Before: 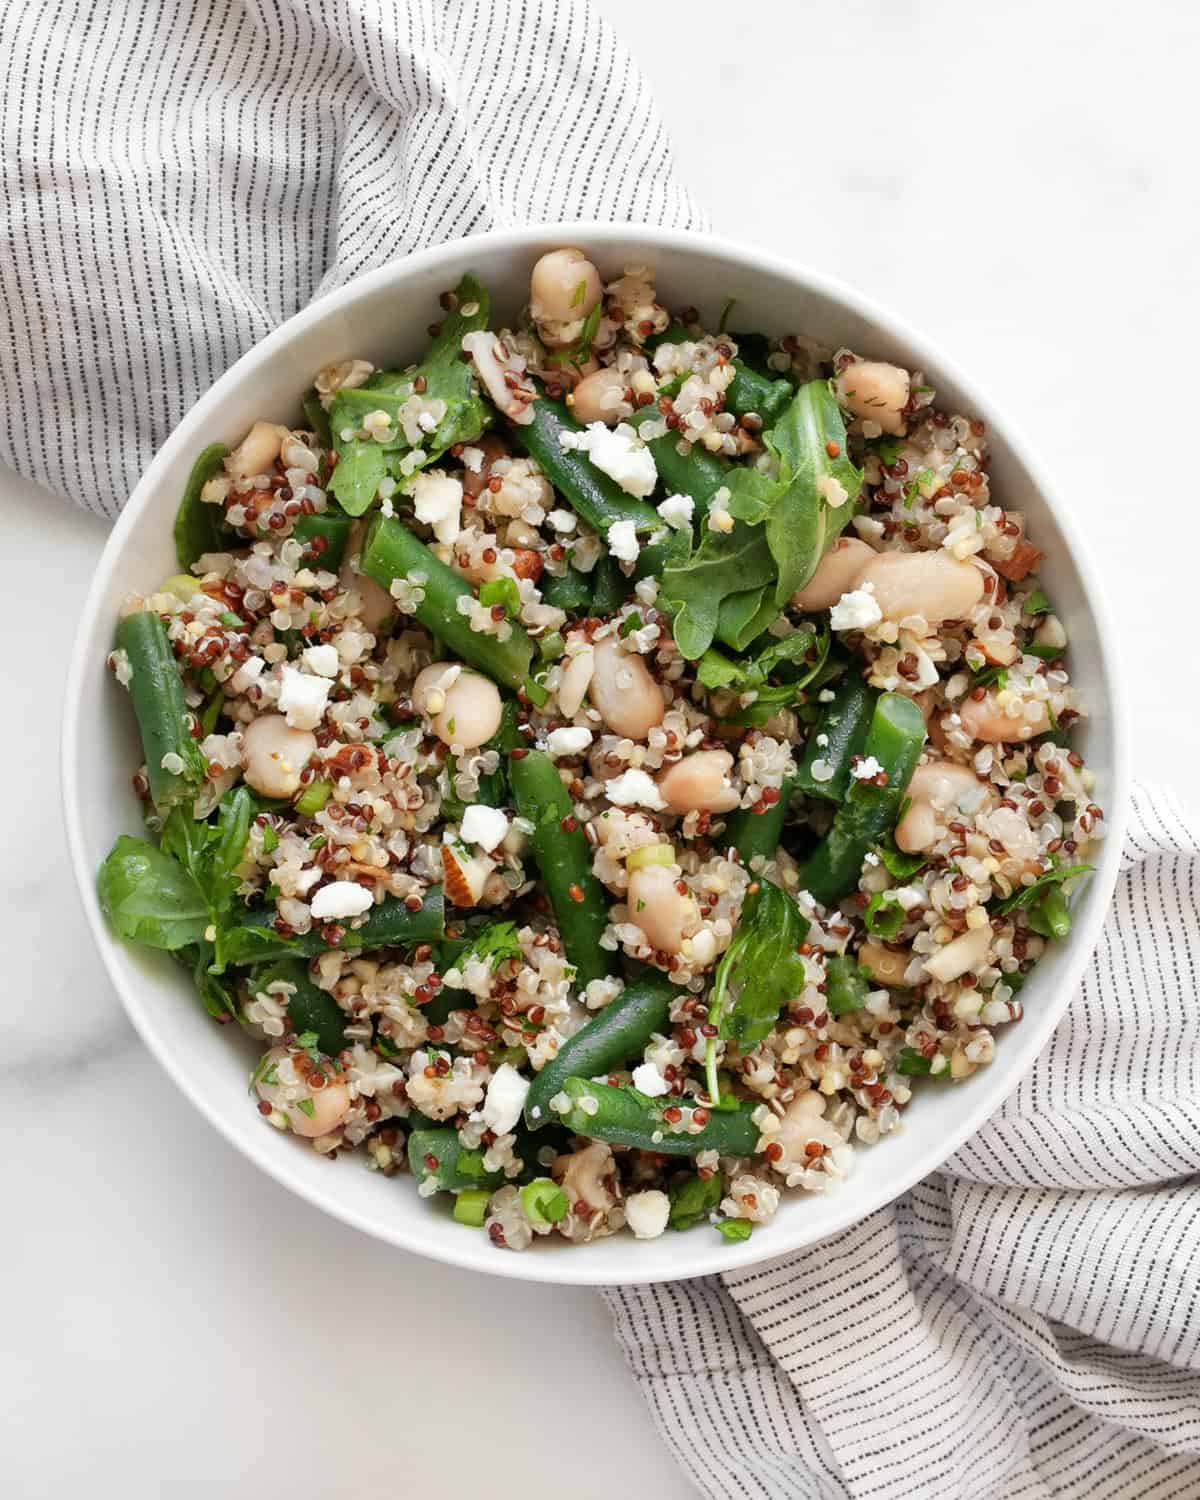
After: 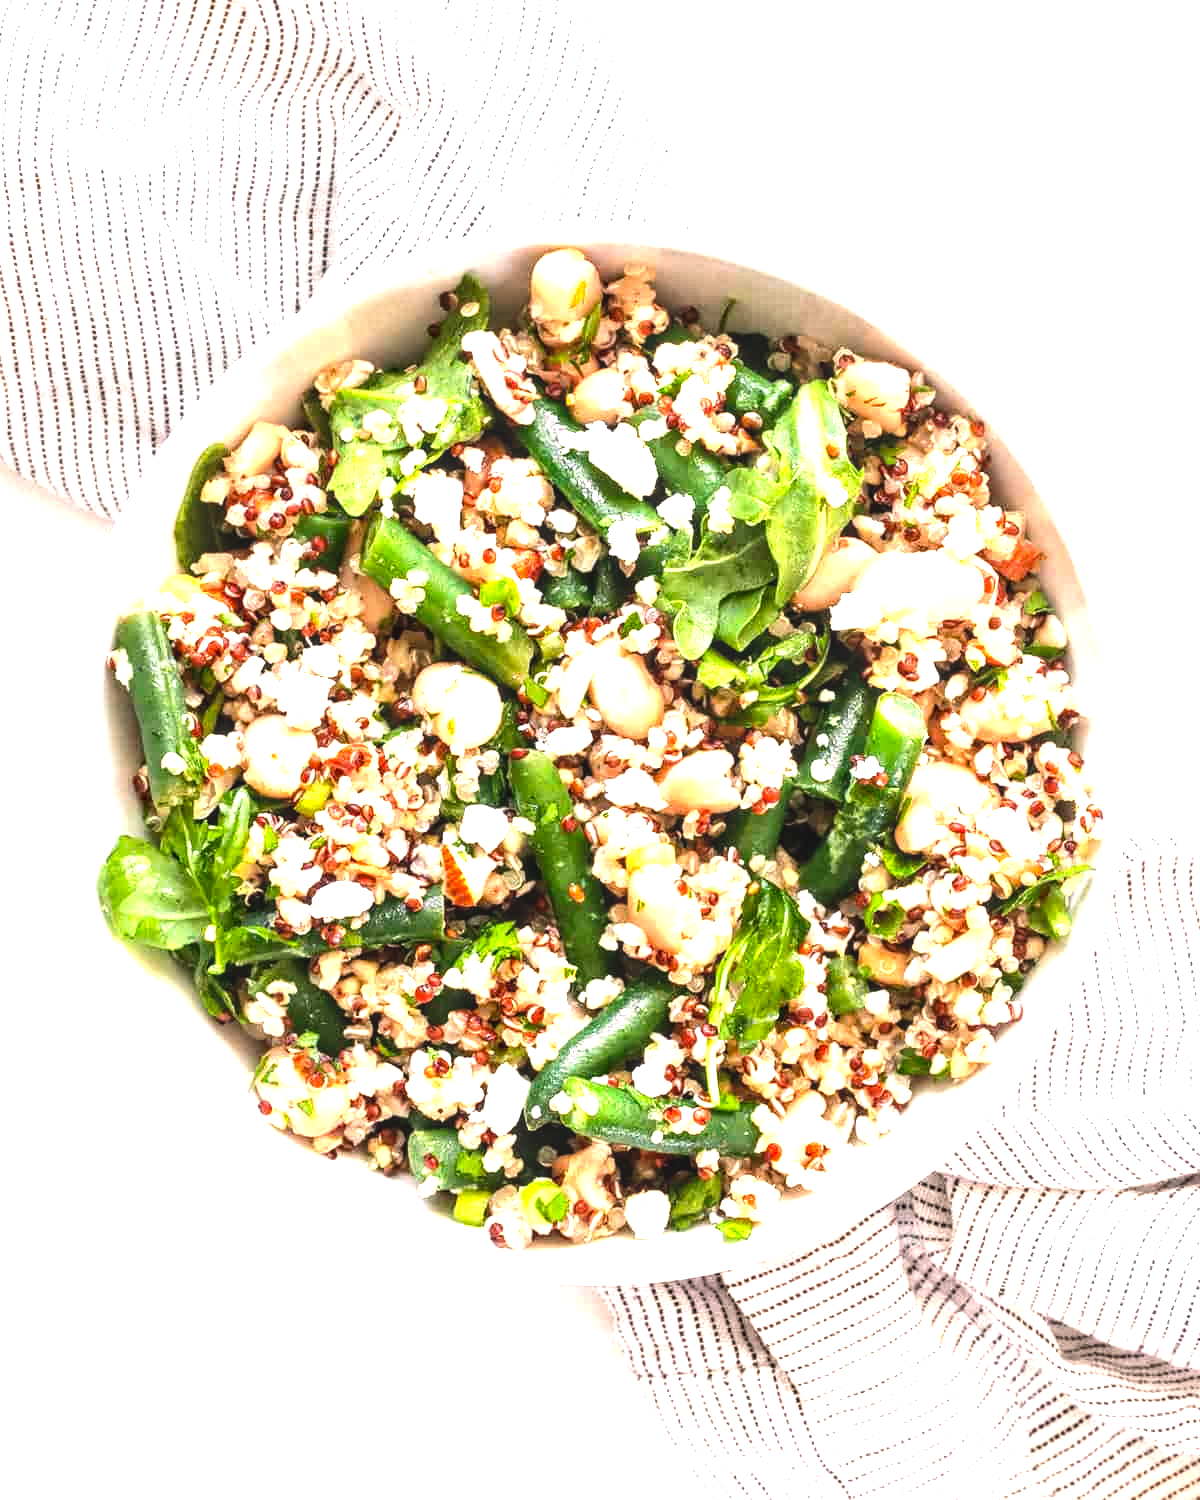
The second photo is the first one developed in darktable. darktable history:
local contrast: detail 130%
color correction: highlights a* 7.34, highlights b* 4.37
exposure: exposure 1 EV, compensate highlight preservation false
tone equalizer: -8 EV -0.75 EV, -7 EV -0.7 EV, -6 EV -0.6 EV, -5 EV -0.4 EV, -3 EV 0.4 EV, -2 EV 0.6 EV, -1 EV 0.7 EV, +0 EV 0.75 EV, edges refinement/feathering 500, mask exposure compensation -1.57 EV, preserve details no
levels: mode automatic, black 0.023%, white 99.97%, levels [0.062, 0.494, 0.925]
